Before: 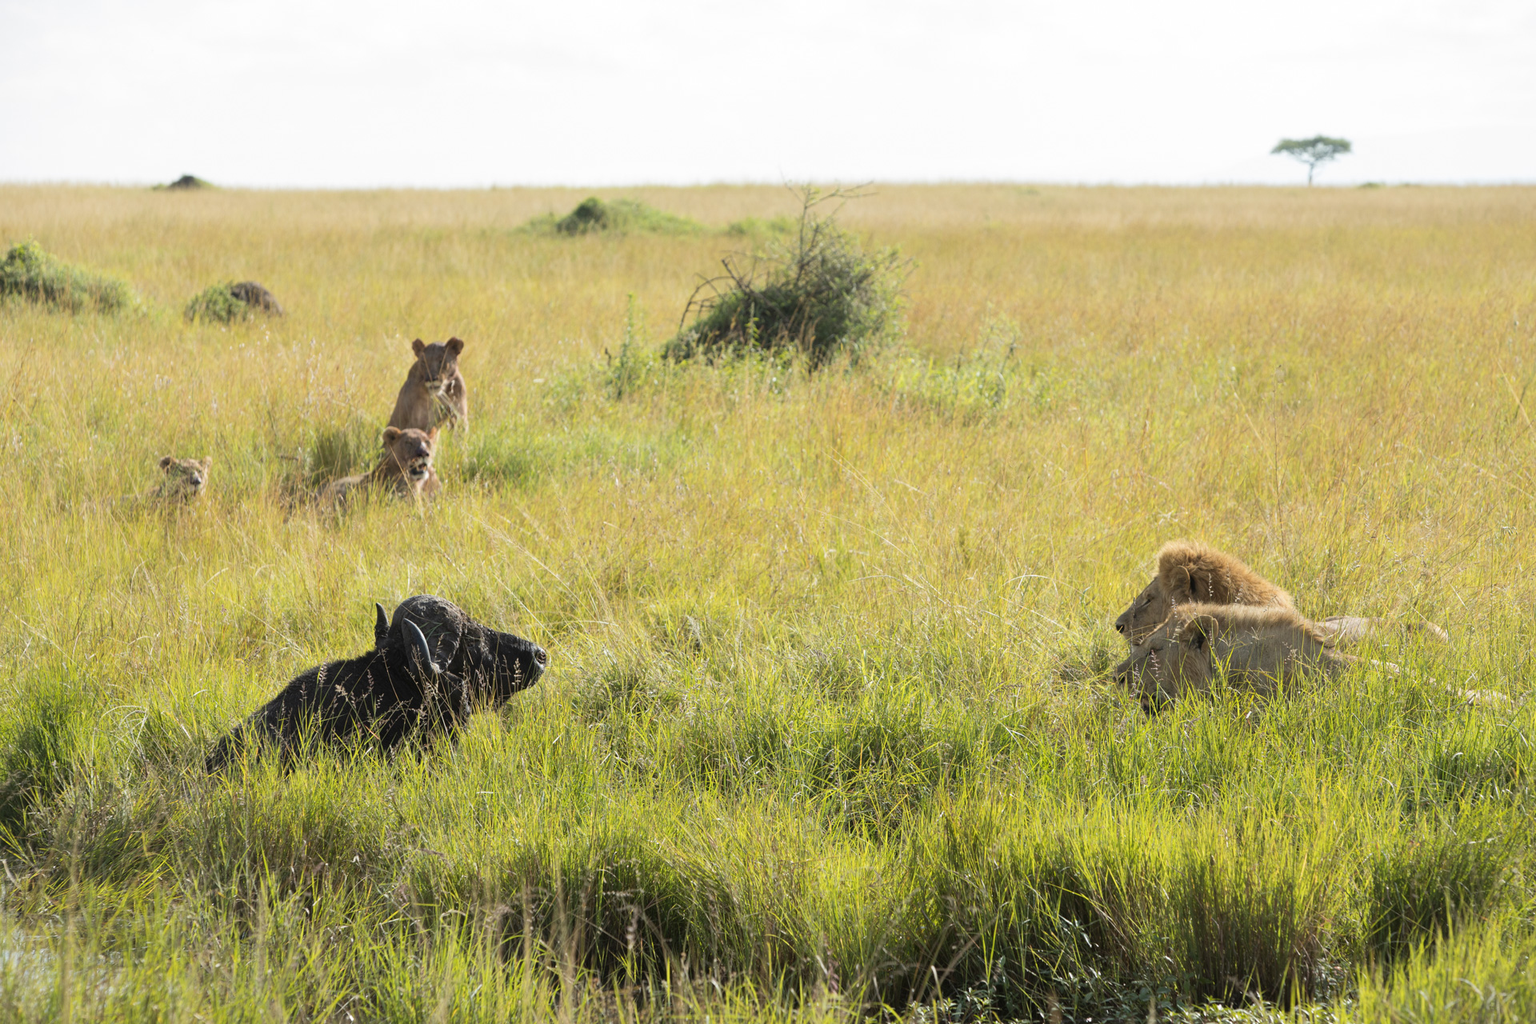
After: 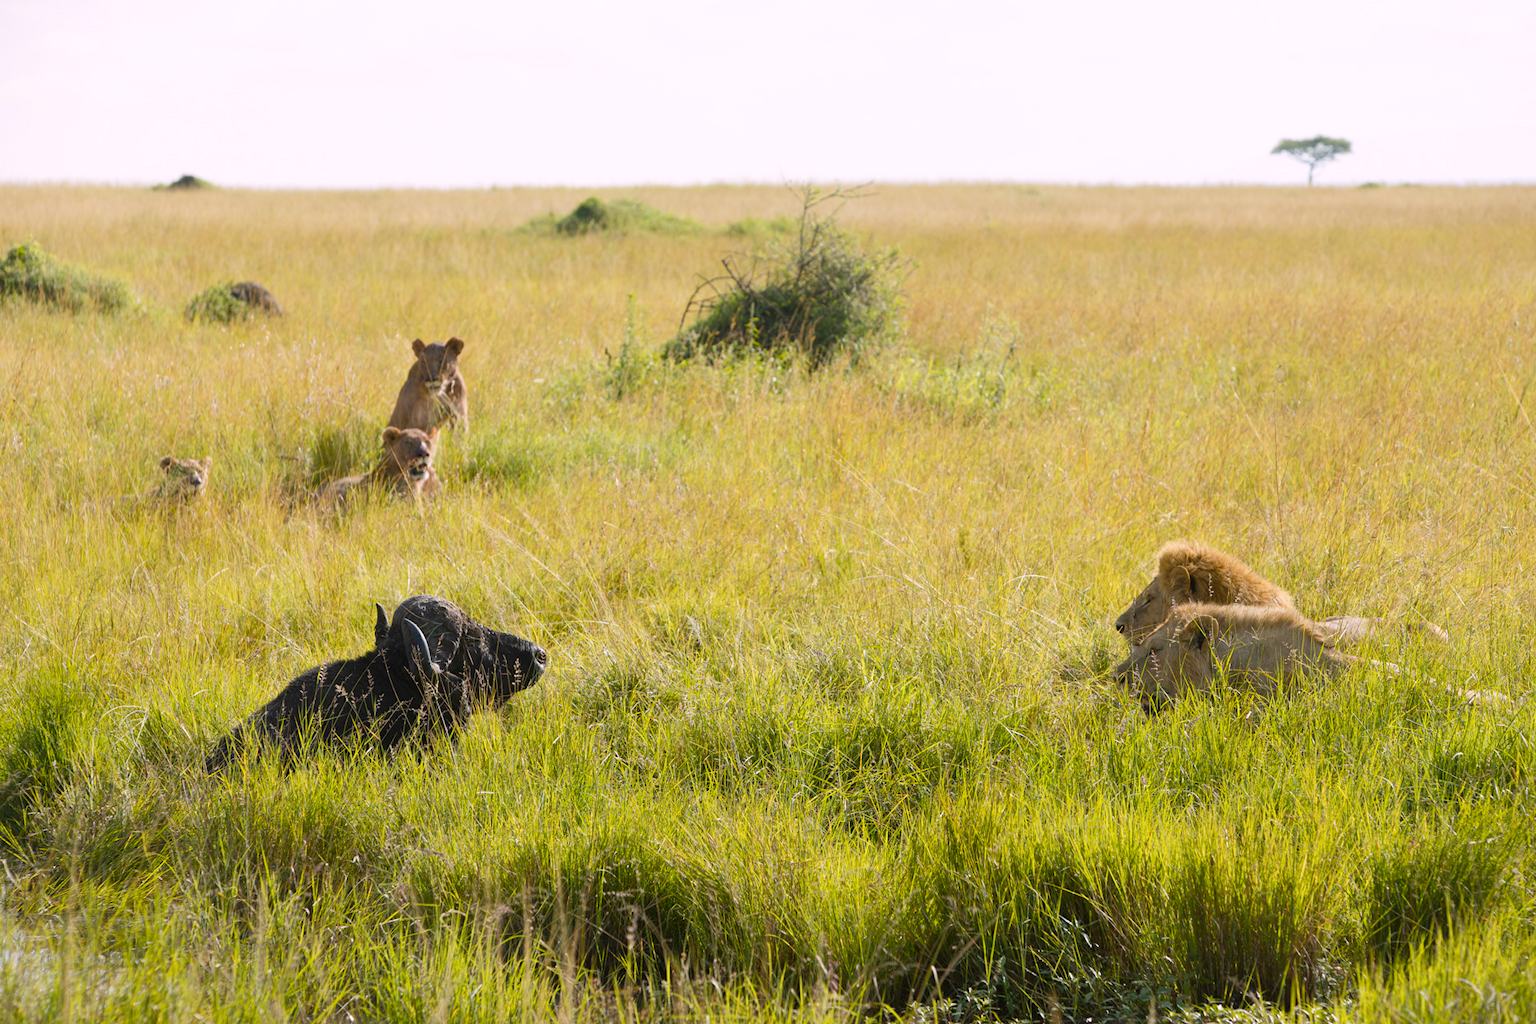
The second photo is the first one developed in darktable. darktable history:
color balance rgb: power › hue 63.23°, highlights gain › chroma 1.555%, highlights gain › hue 310.82°, perceptual saturation grading › global saturation 34.595%, perceptual saturation grading › highlights -29.887%, perceptual saturation grading › shadows 35.839%
